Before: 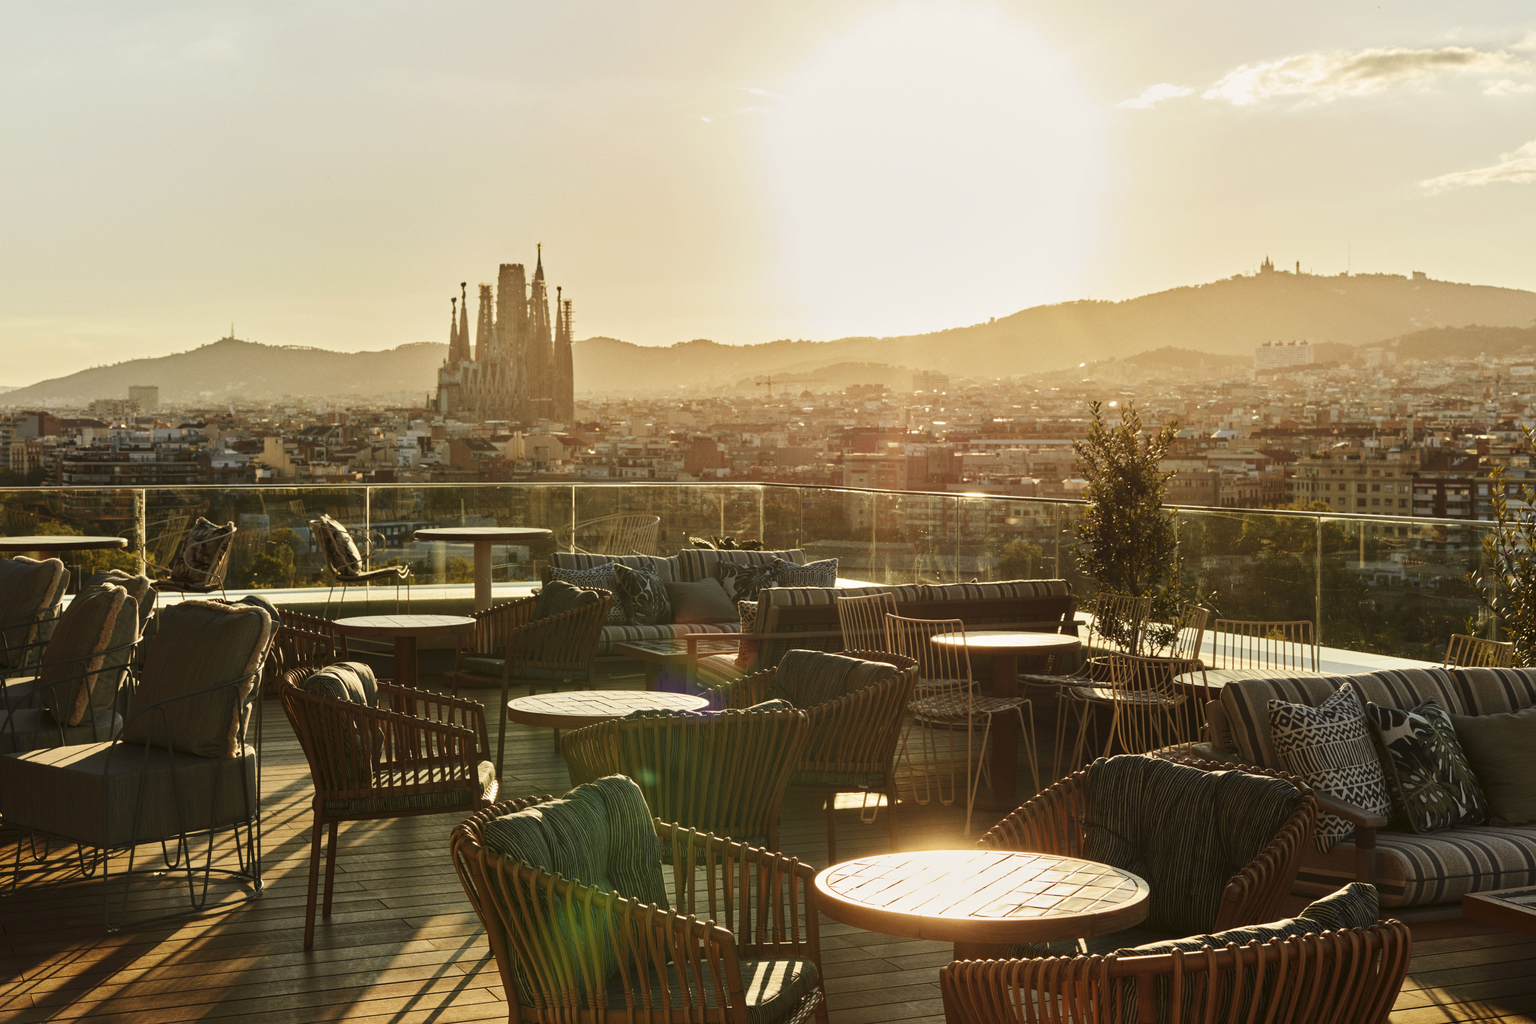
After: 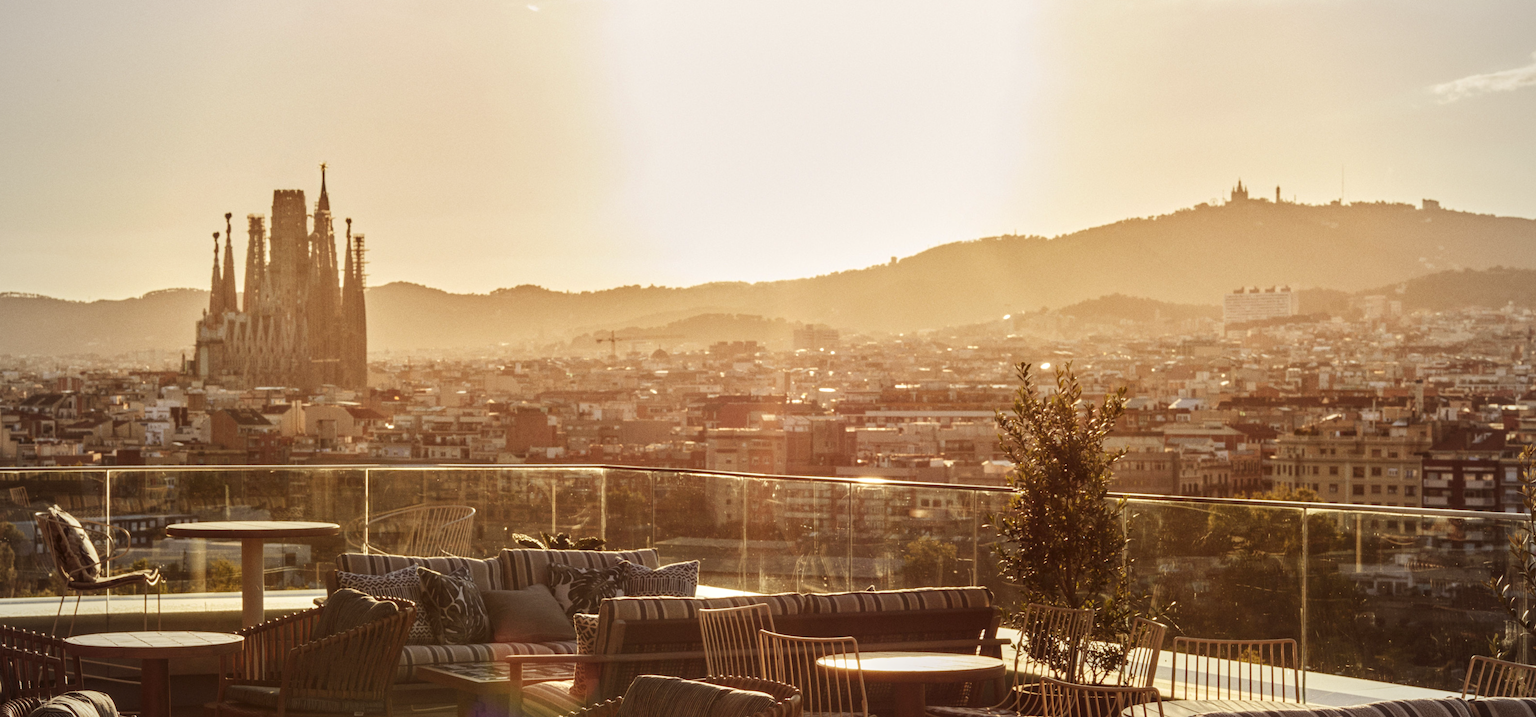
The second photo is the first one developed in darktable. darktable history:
vignetting: fall-off radius 60.65%
local contrast: on, module defaults
crop: left 18.38%, top 11.092%, right 2.134%, bottom 33.217%
rgb levels: mode RGB, independent channels, levels [[0, 0.474, 1], [0, 0.5, 1], [0, 0.5, 1]]
